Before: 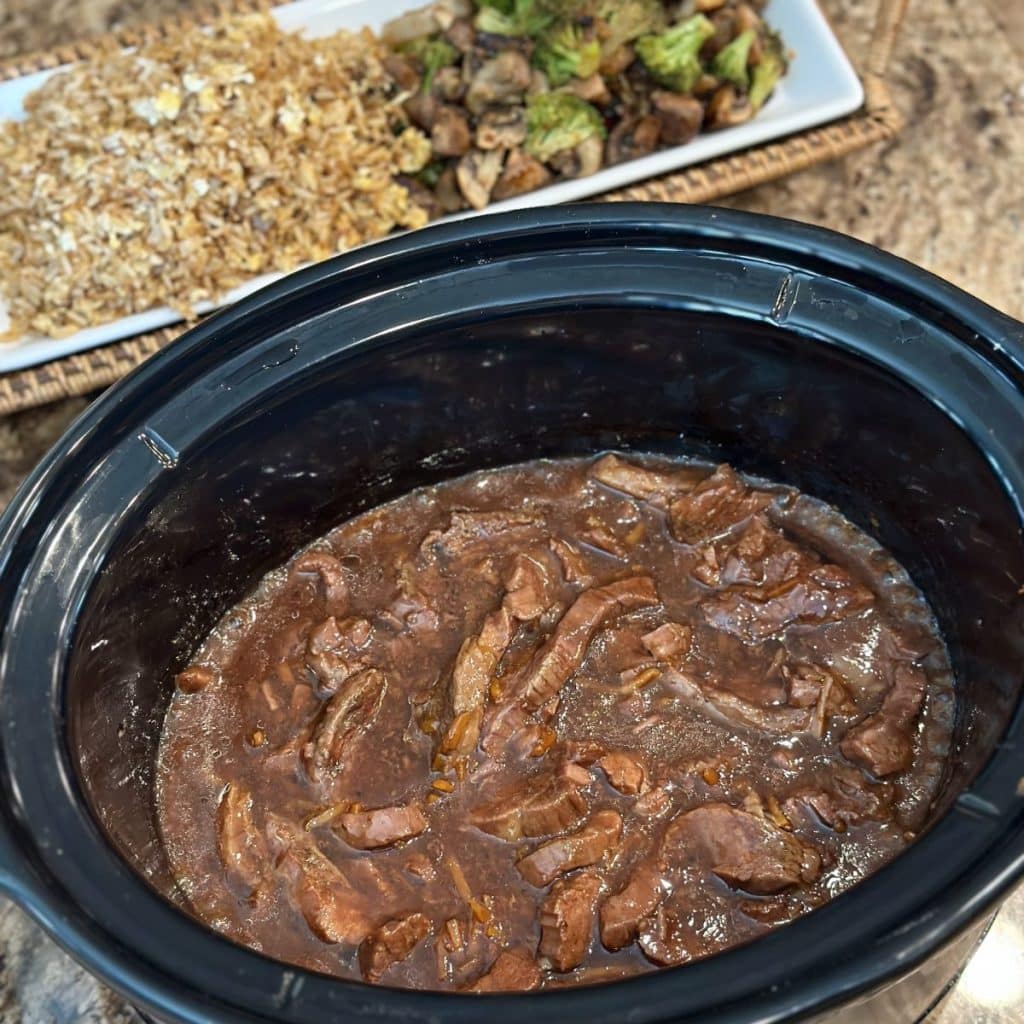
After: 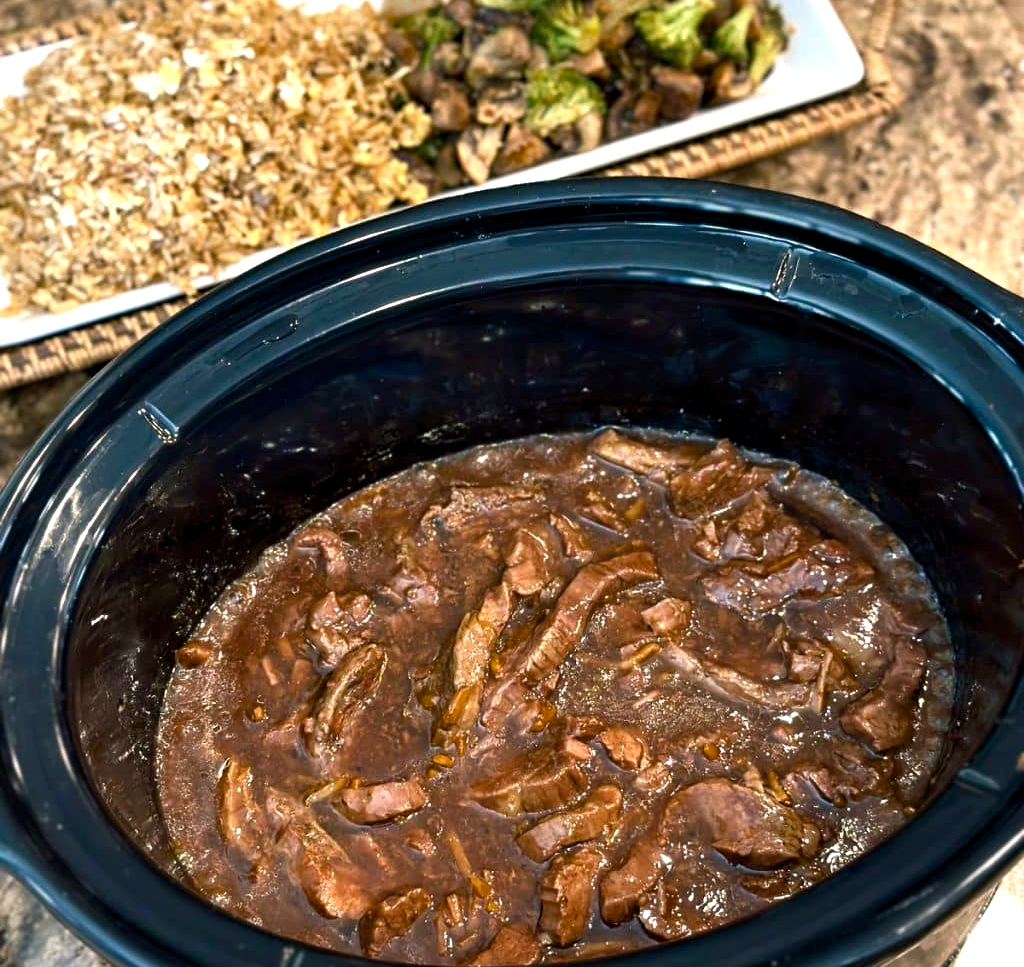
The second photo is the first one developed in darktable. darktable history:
crop and rotate: top 2.479%, bottom 3.018%
color balance rgb: shadows lift › chroma 2%, shadows lift › hue 185.64°, power › luminance 1.48%, highlights gain › chroma 3%, highlights gain › hue 54.51°, global offset › luminance -0.4%, perceptual saturation grading › highlights -18.47%, perceptual saturation grading › mid-tones 6.62%, perceptual saturation grading › shadows 28.22%, perceptual brilliance grading › highlights 15.68%, perceptual brilliance grading › shadows -14.29%, global vibrance 25.96%, contrast 6.45%
